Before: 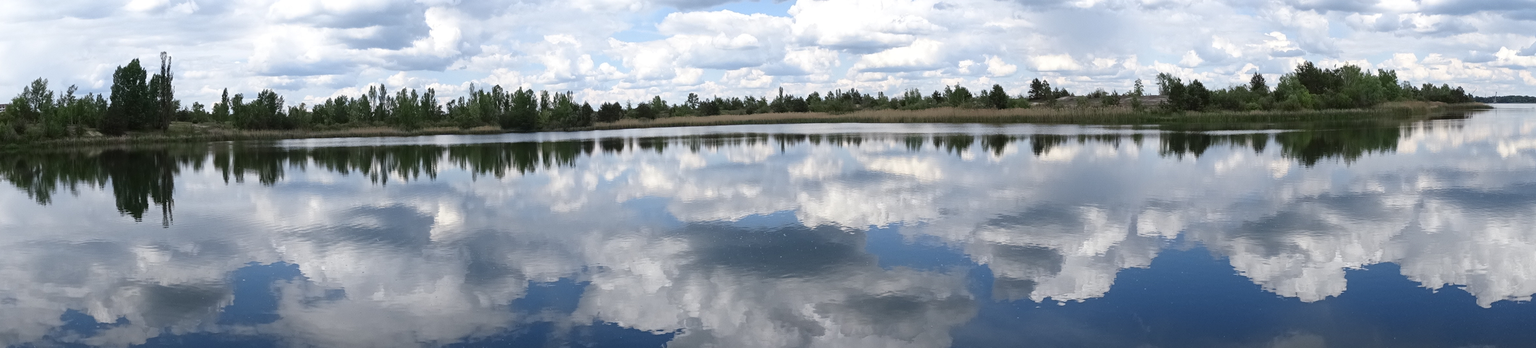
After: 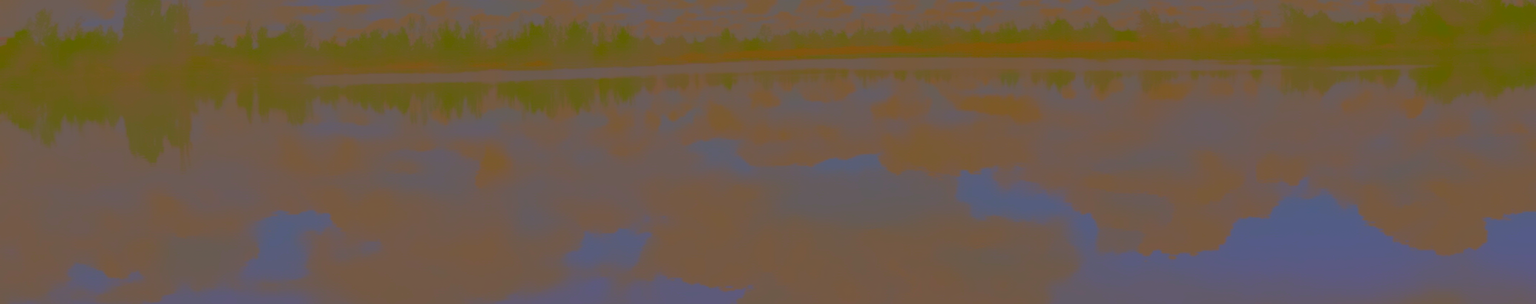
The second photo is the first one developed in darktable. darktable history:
crop: top 20.408%, right 9.416%, bottom 0.349%
exposure: black level correction -0.001, exposure 0.08 EV, compensate highlight preservation false
contrast brightness saturation: contrast -0.978, brightness -0.163, saturation 0.748
color correction: highlights a* 1.16, highlights b* 23.62, shadows a* 15.41, shadows b* 24.16
